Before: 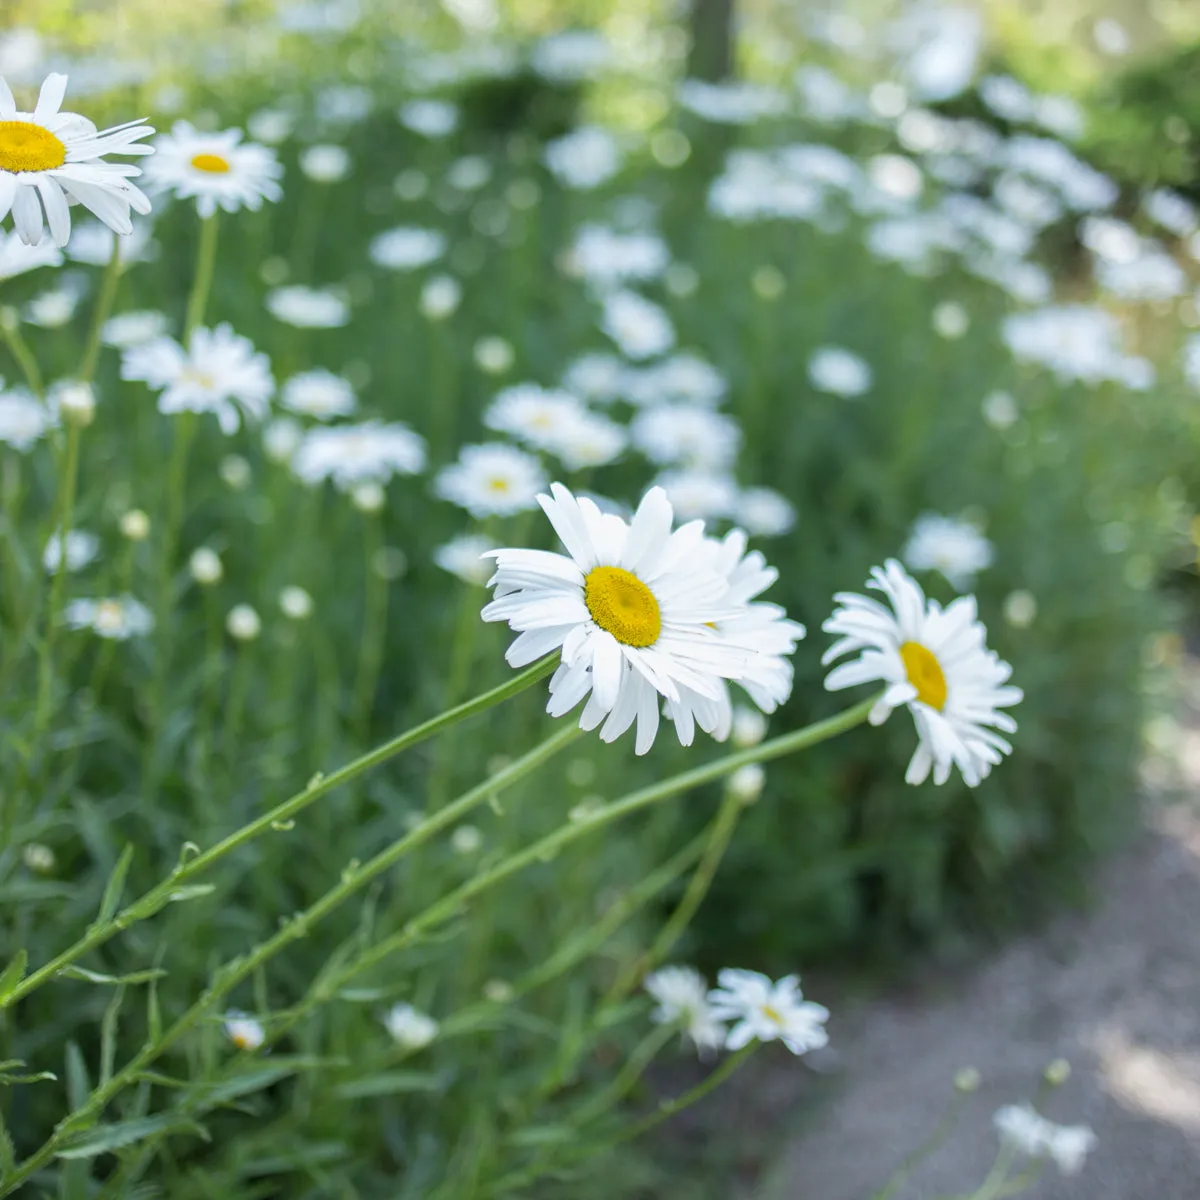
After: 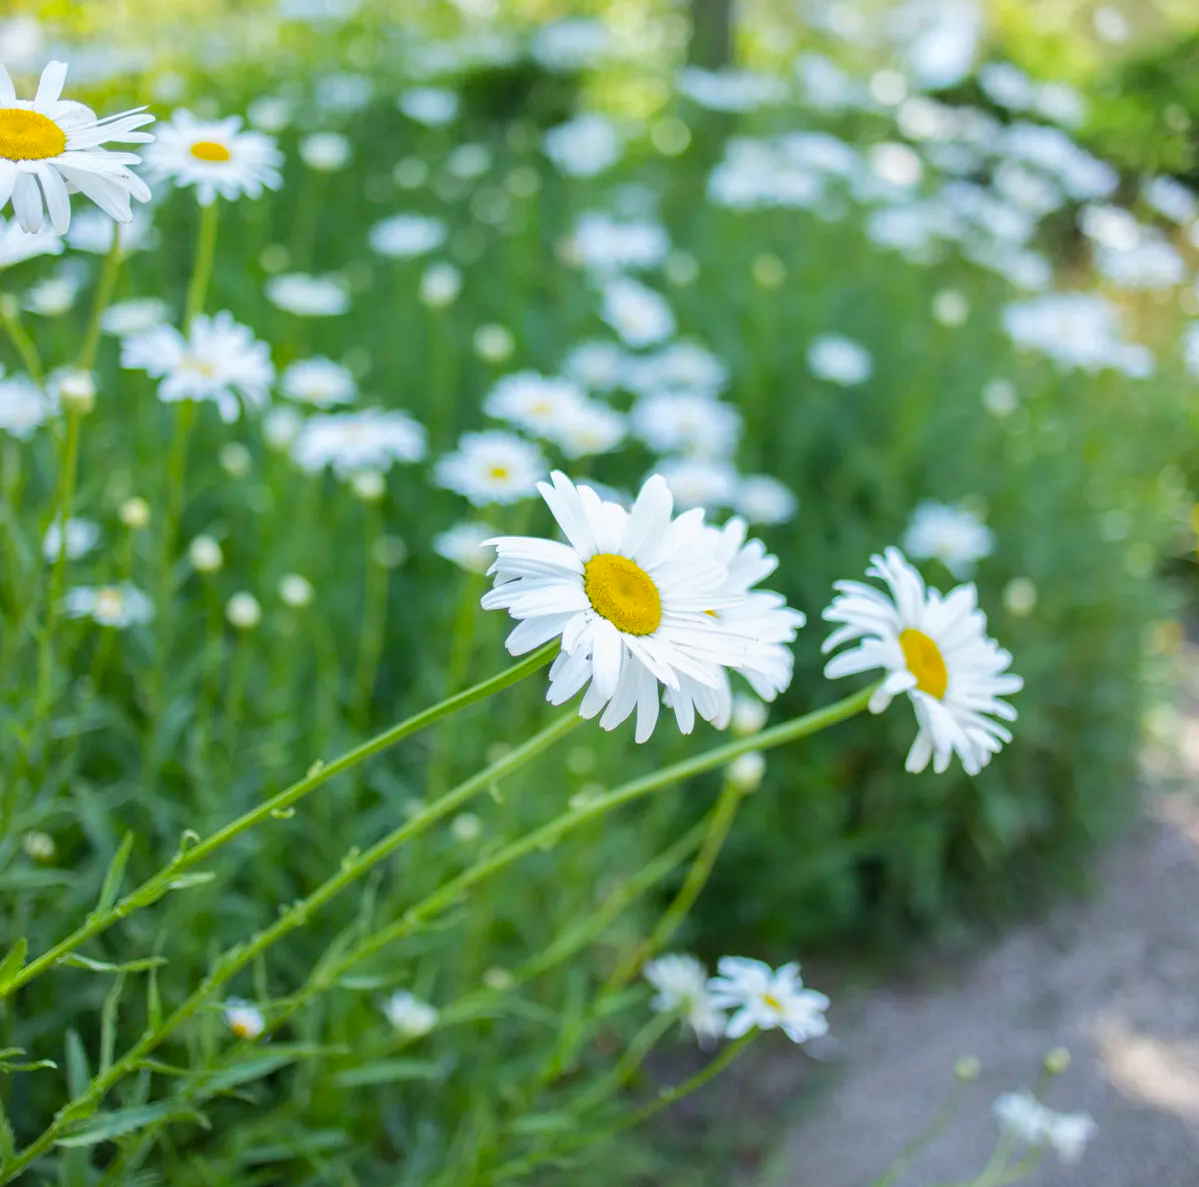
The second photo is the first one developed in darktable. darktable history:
crop: top 1.049%, right 0.001%
color balance rgb: perceptual saturation grading › global saturation 25%, perceptual brilliance grading › mid-tones 10%, perceptual brilliance grading › shadows 15%, global vibrance 20%
